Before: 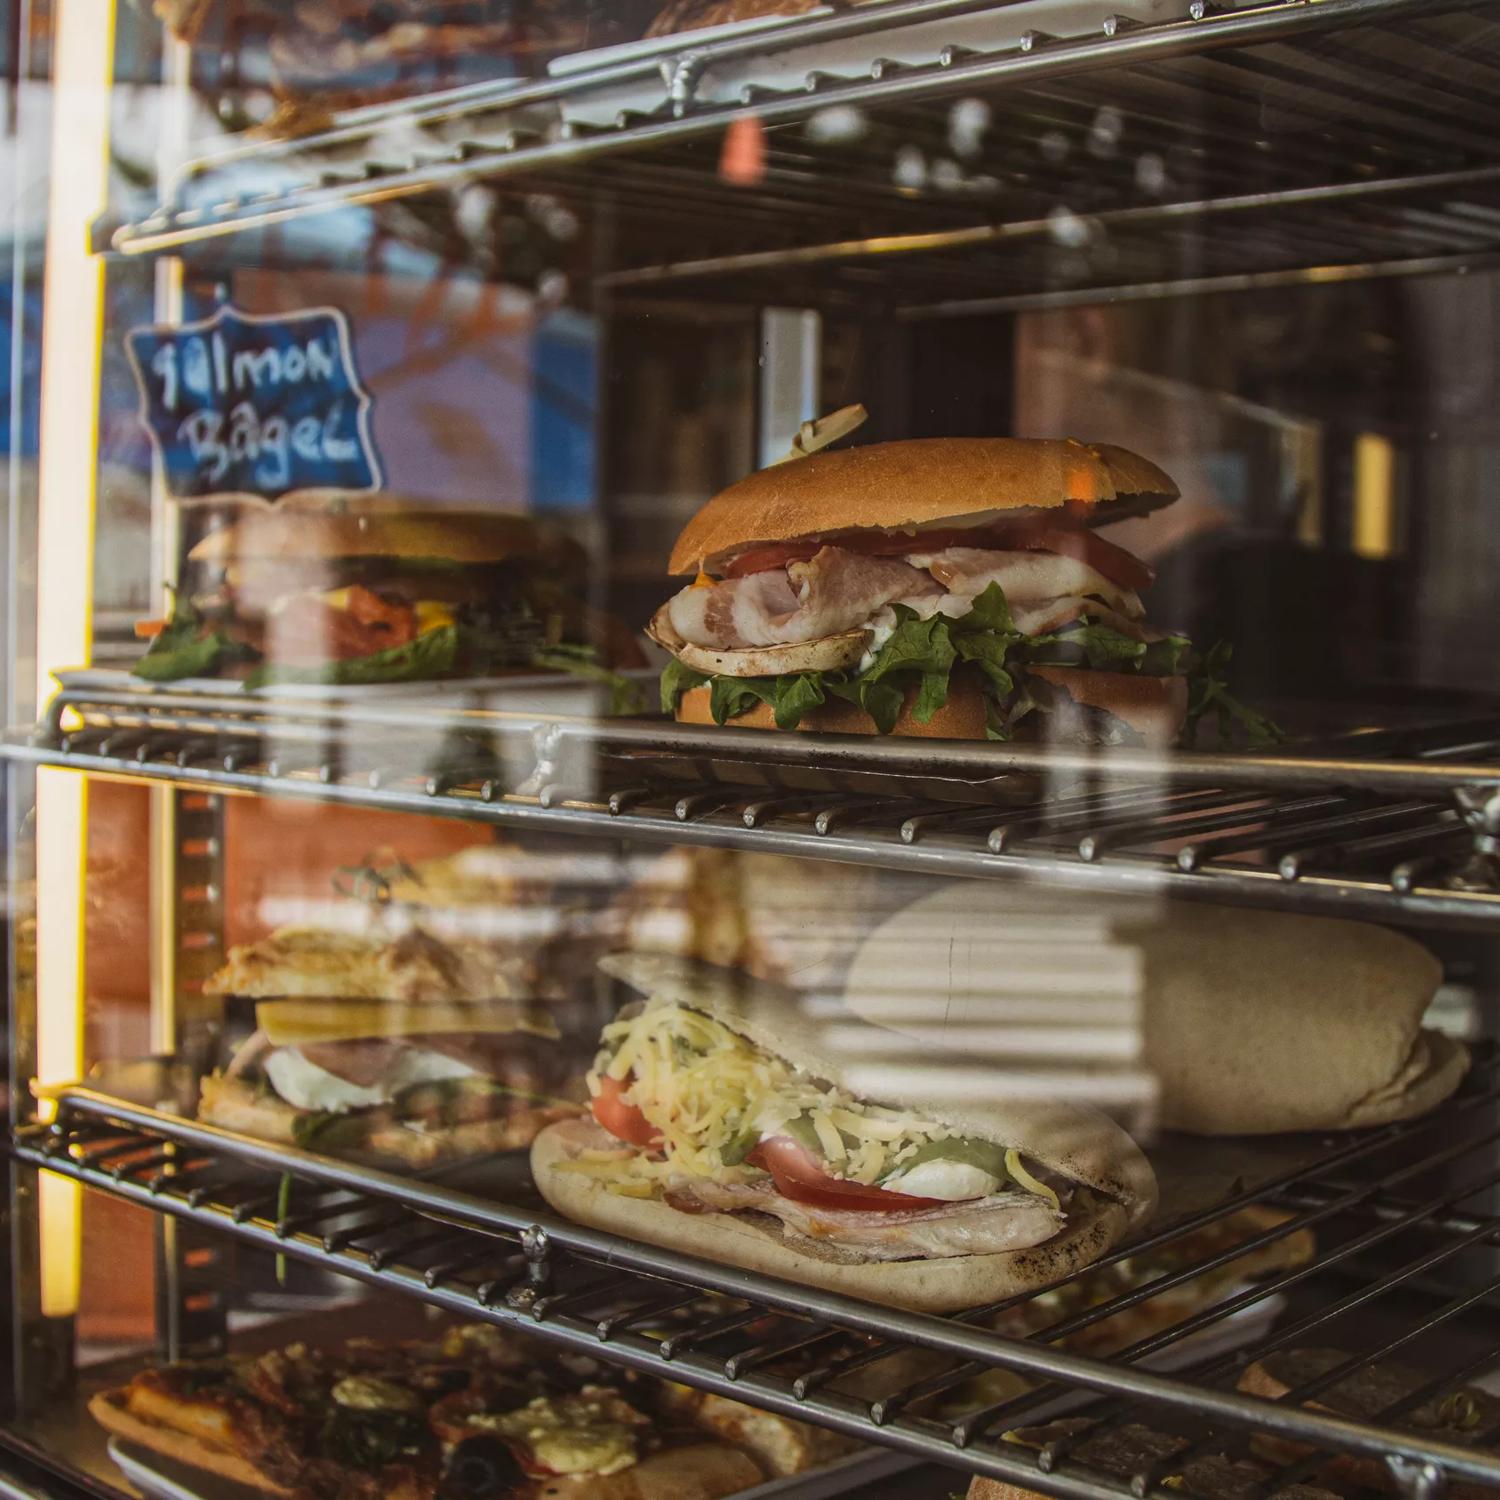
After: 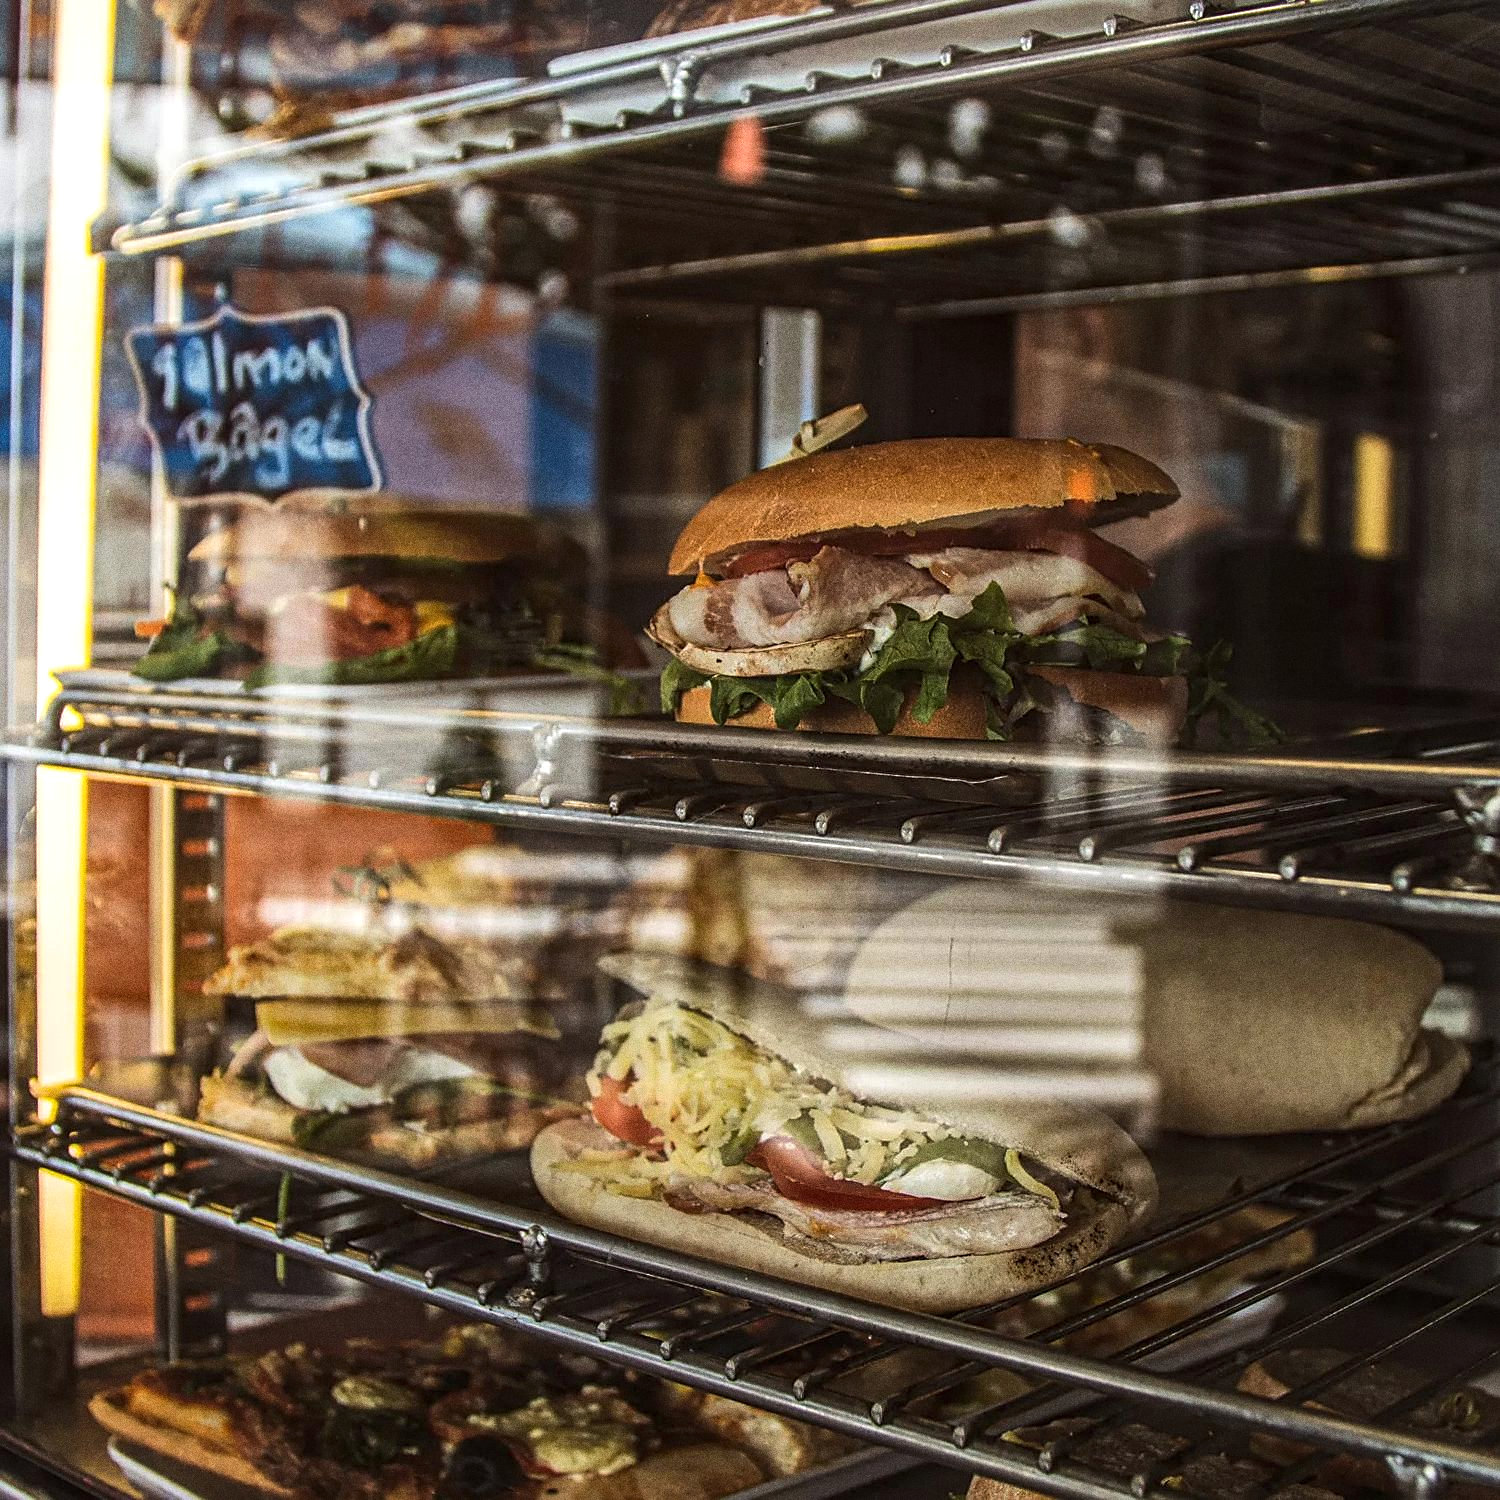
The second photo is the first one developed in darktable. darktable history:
local contrast: on, module defaults
grain: coarseness 0.09 ISO, strength 40%
tone equalizer: -8 EV -0.417 EV, -7 EV -0.389 EV, -6 EV -0.333 EV, -5 EV -0.222 EV, -3 EV 0.222 EV, -2 EV 0.333 EV, -1 EV 0.389 EV, +0 EV 0.417 EV, edges refinement/feathering 500, mask exposure compensation -1.57 EV, preserve details no
sharpen: on, module defaults
